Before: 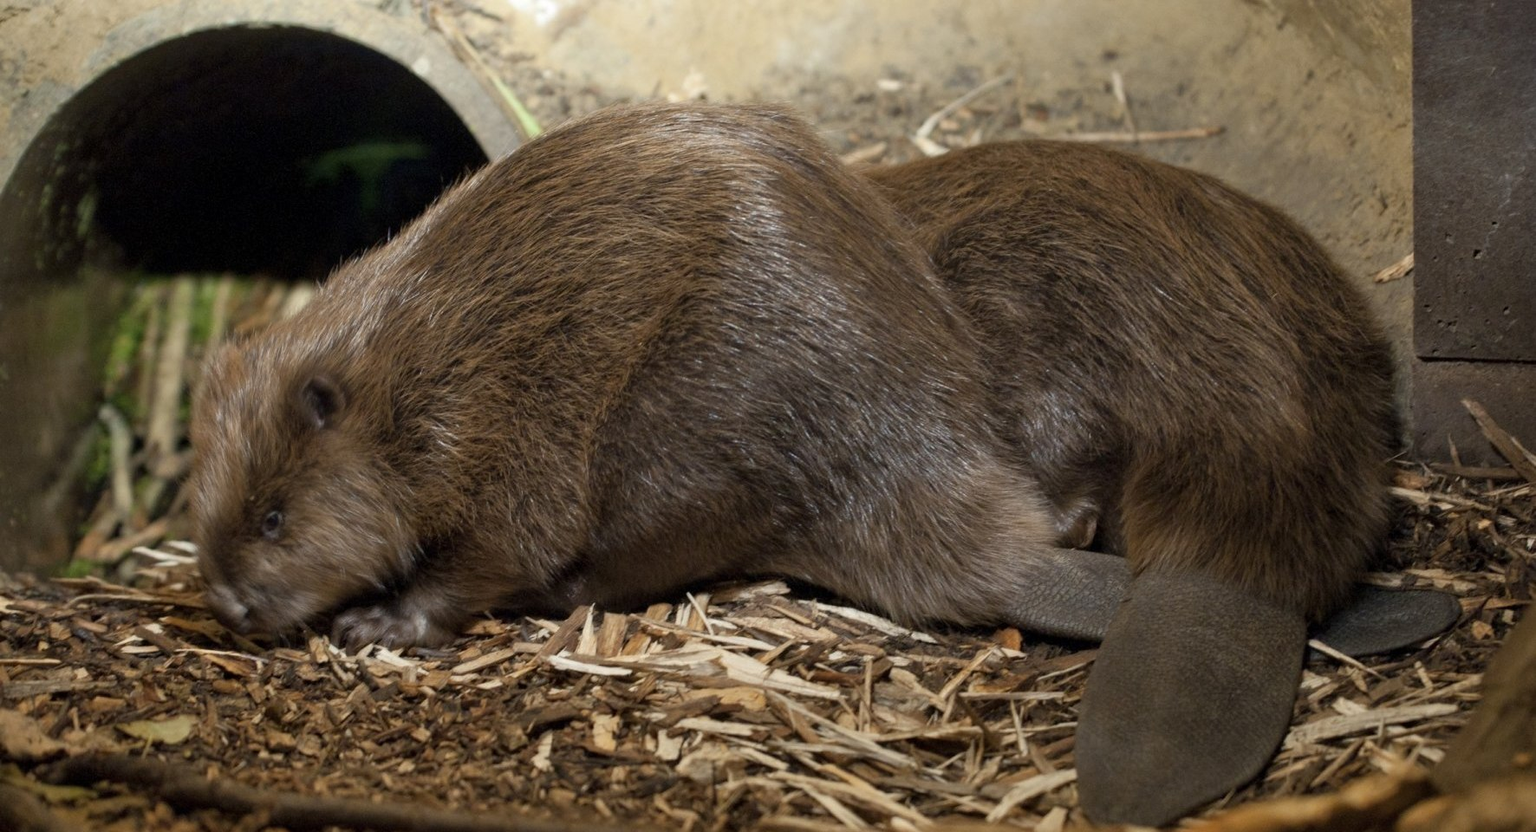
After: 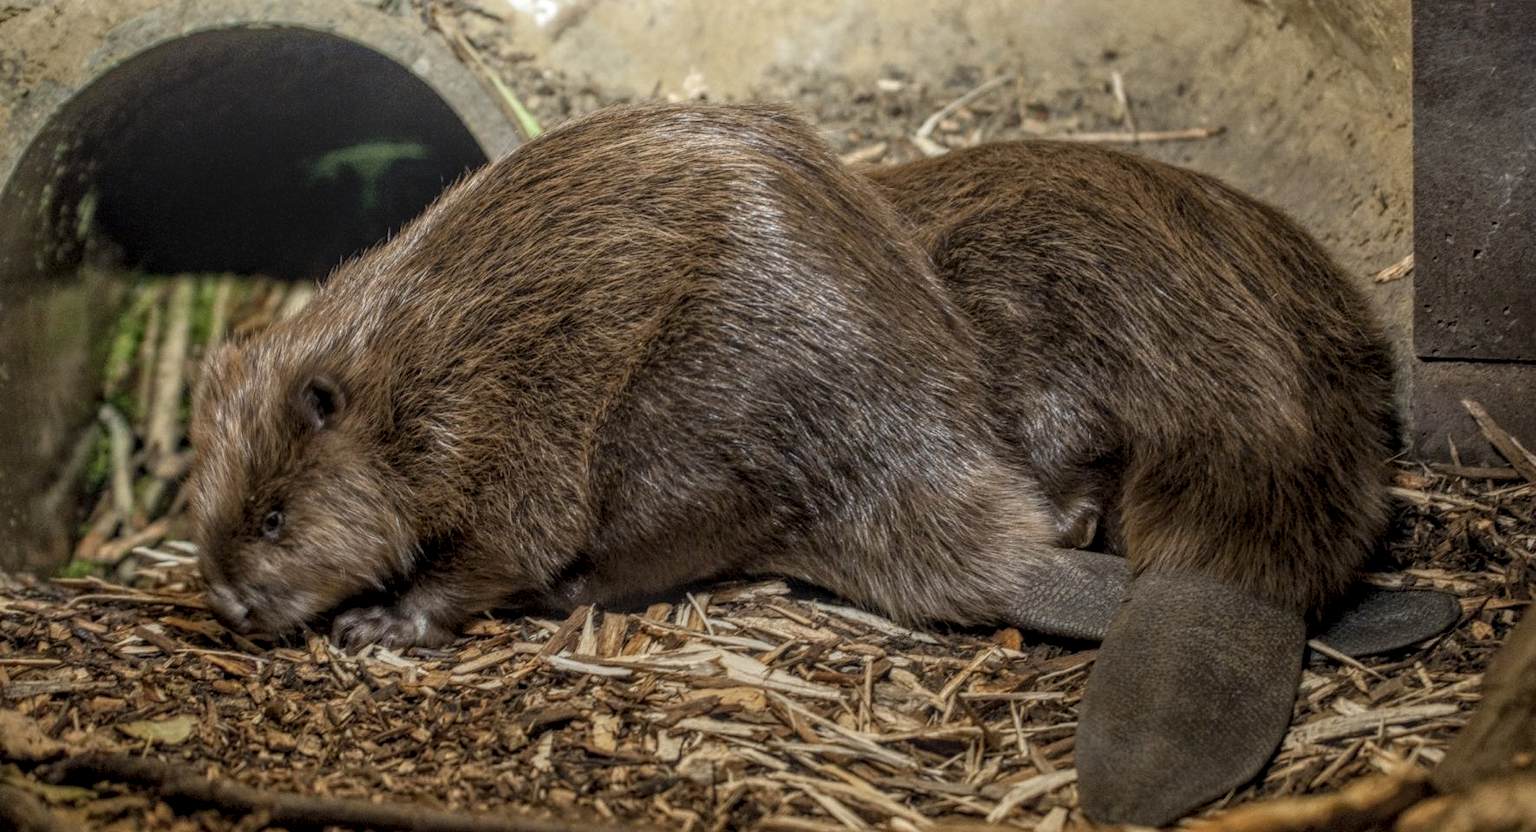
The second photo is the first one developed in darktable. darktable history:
local contrast: highlights 5%, shadows 1%, detail 201%, midtone range 0.252
